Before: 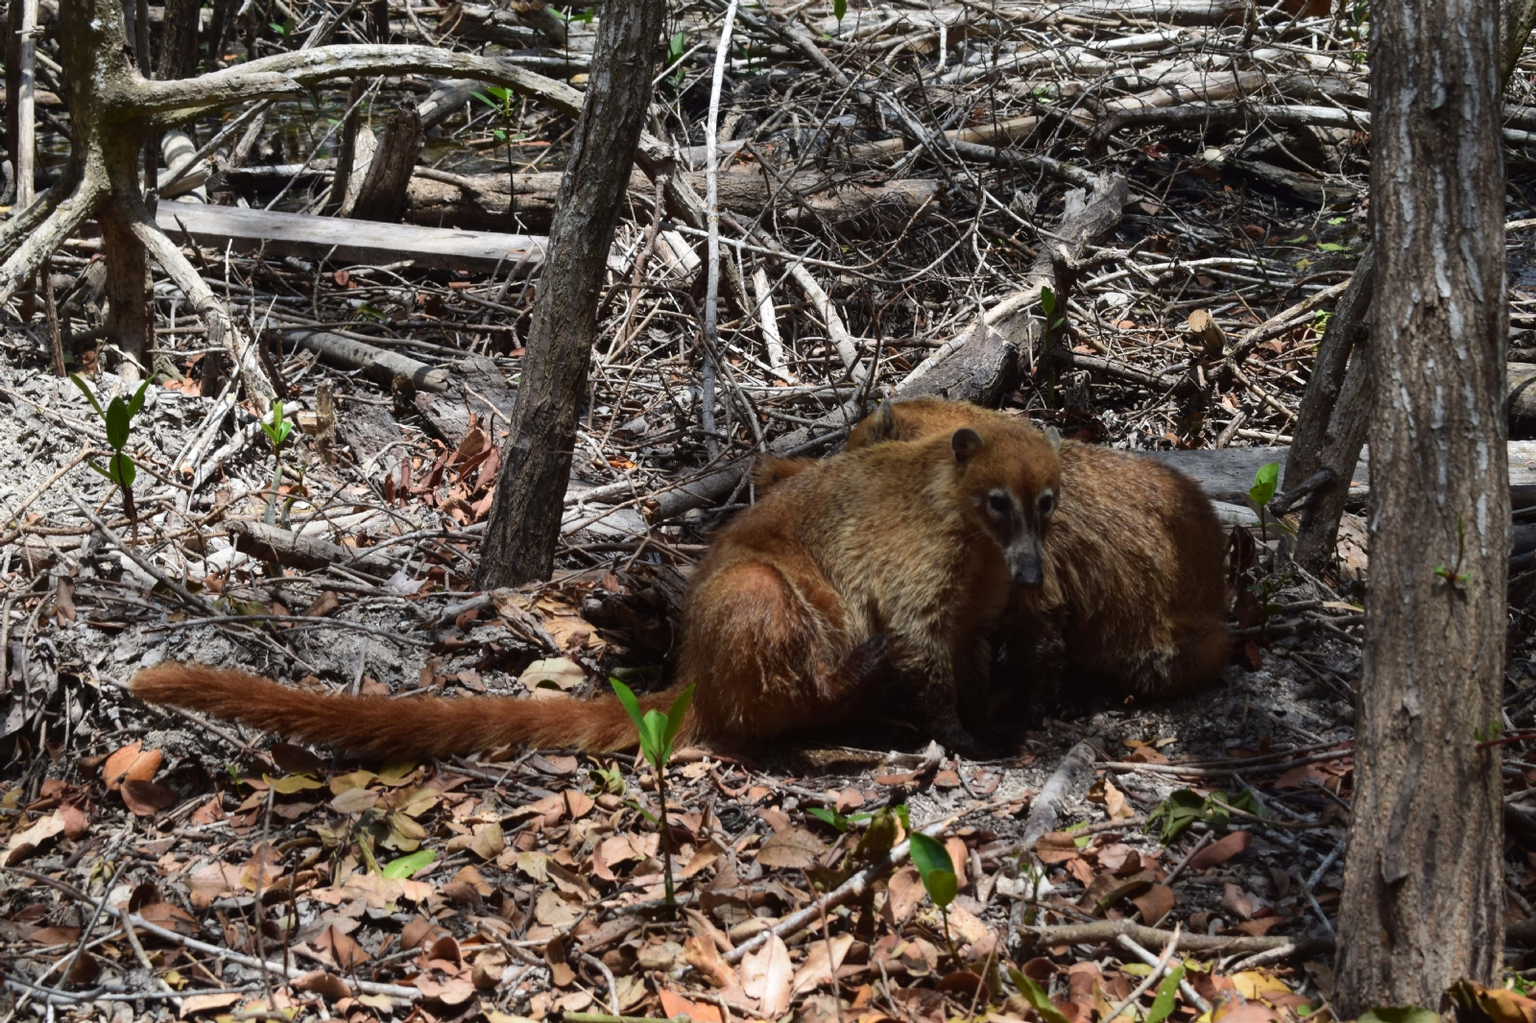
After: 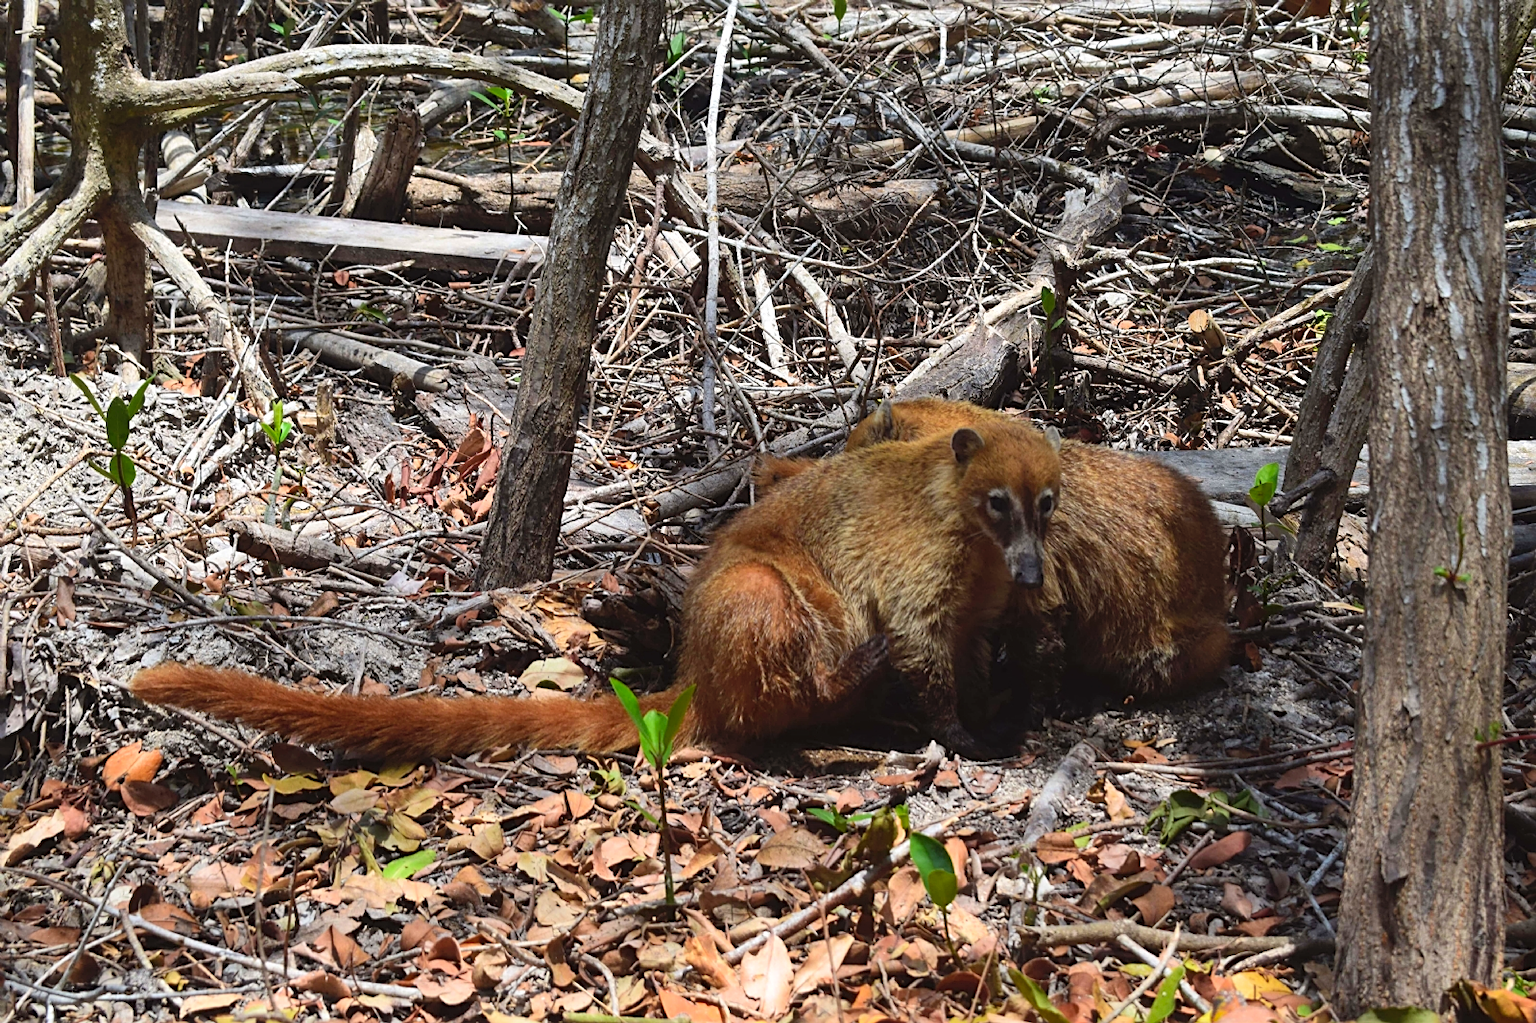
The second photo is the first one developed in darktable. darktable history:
contrast brightness saturation: contrast 0.07, brightness 0.175, saturation 0.4
sharpen: on, module defaults
